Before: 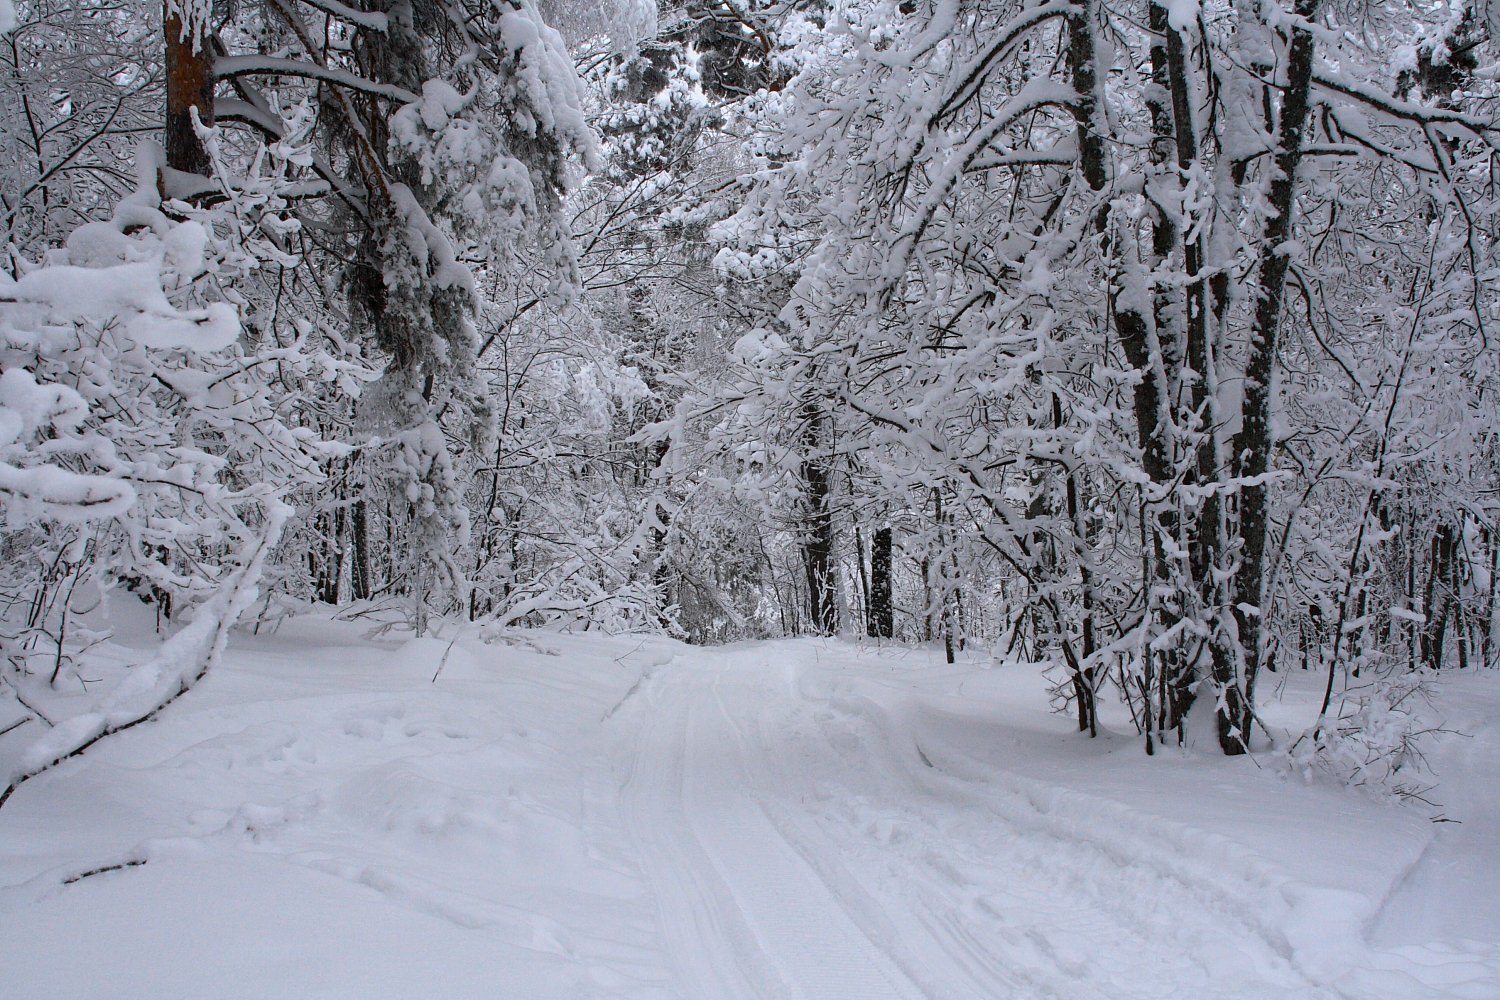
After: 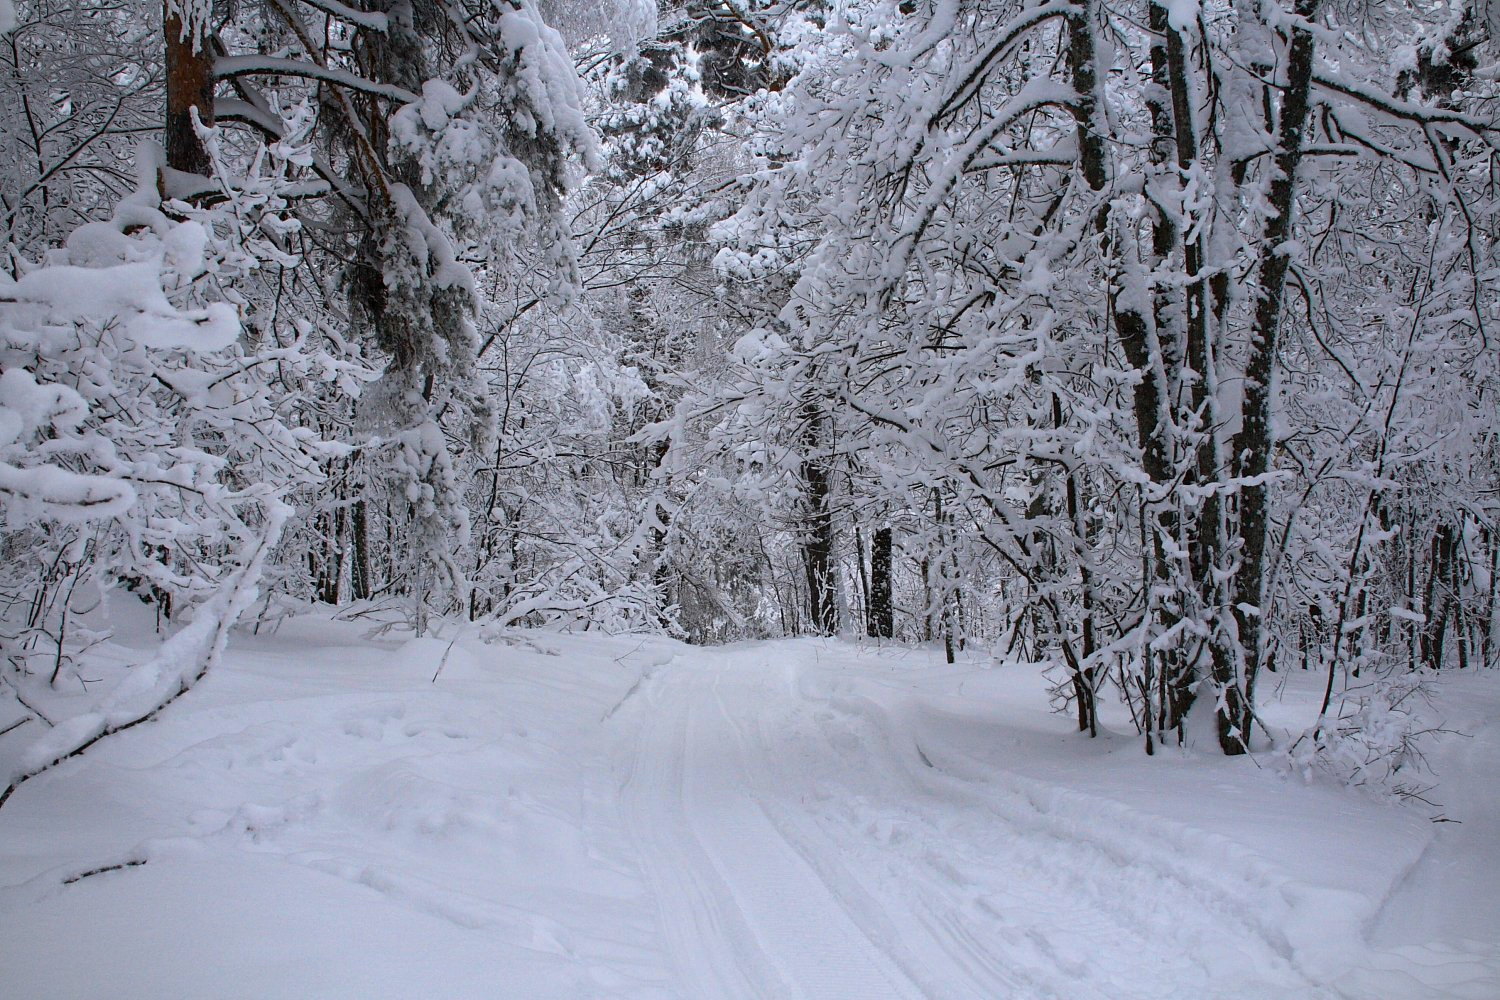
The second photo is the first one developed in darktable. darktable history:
velvia: on, module defaults
vignetting: fall-off radius 60.92%
